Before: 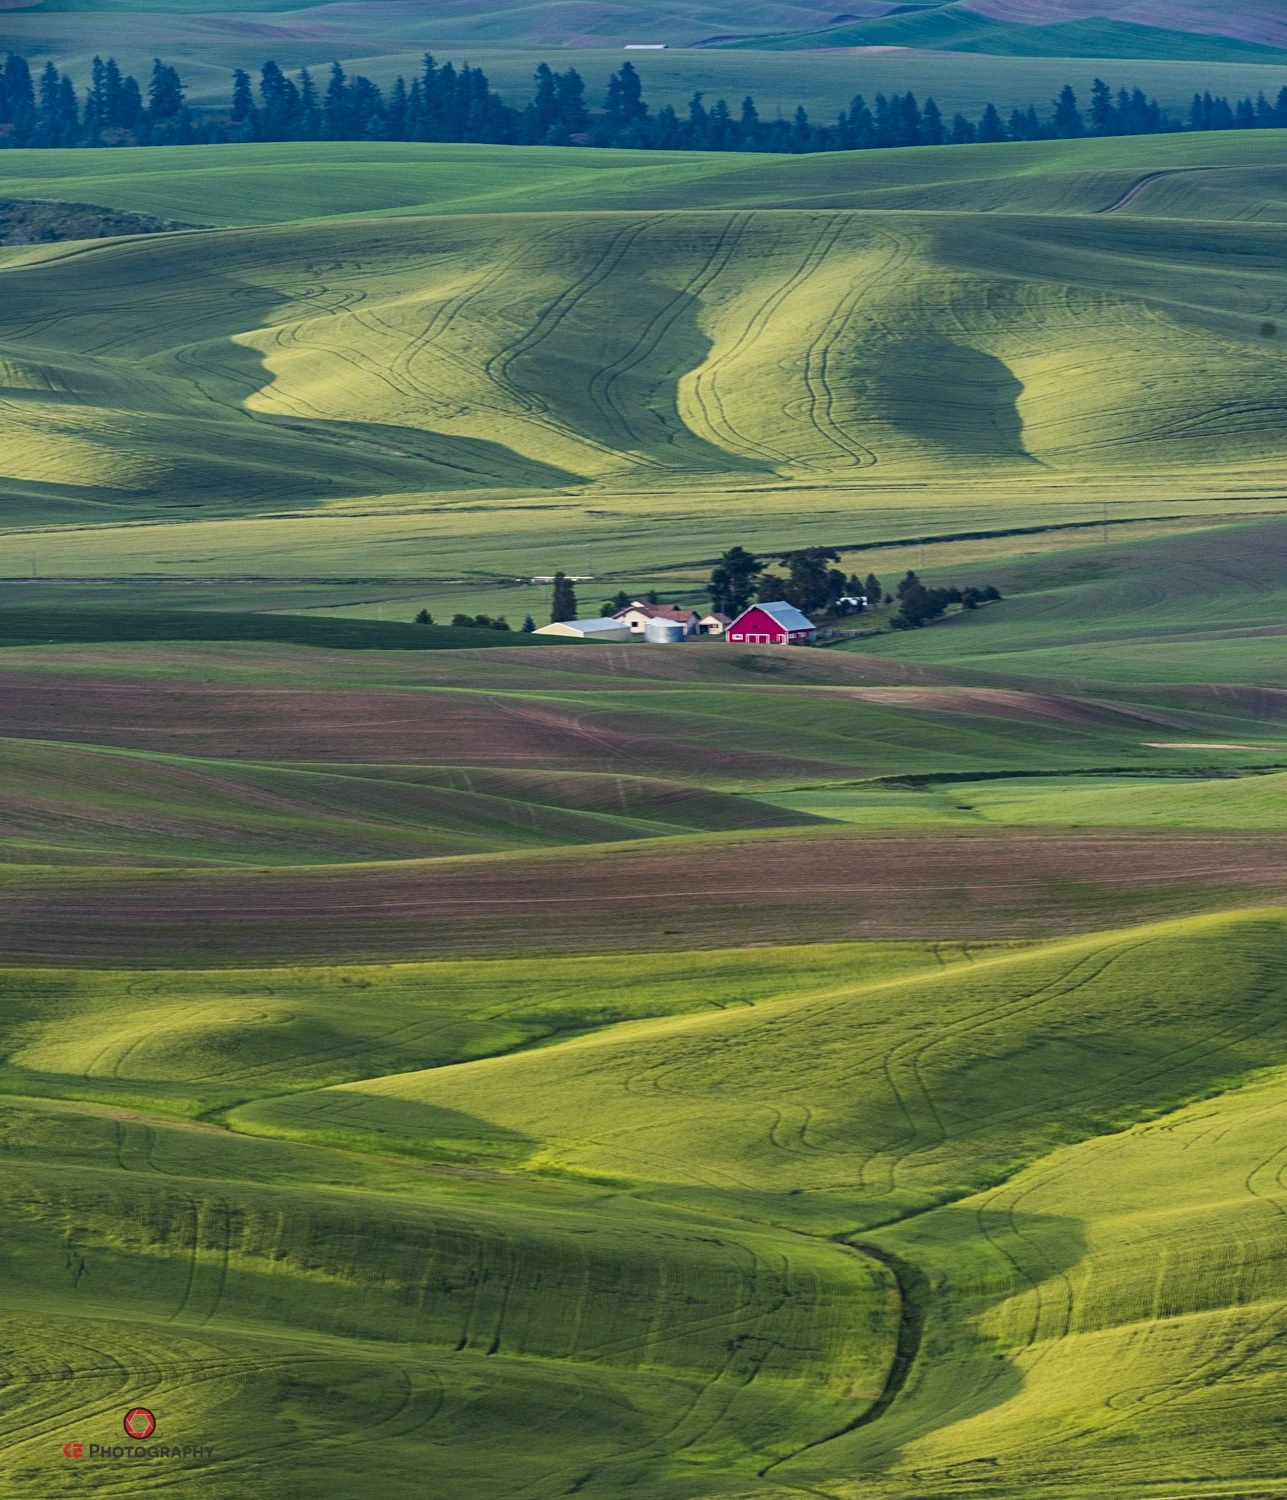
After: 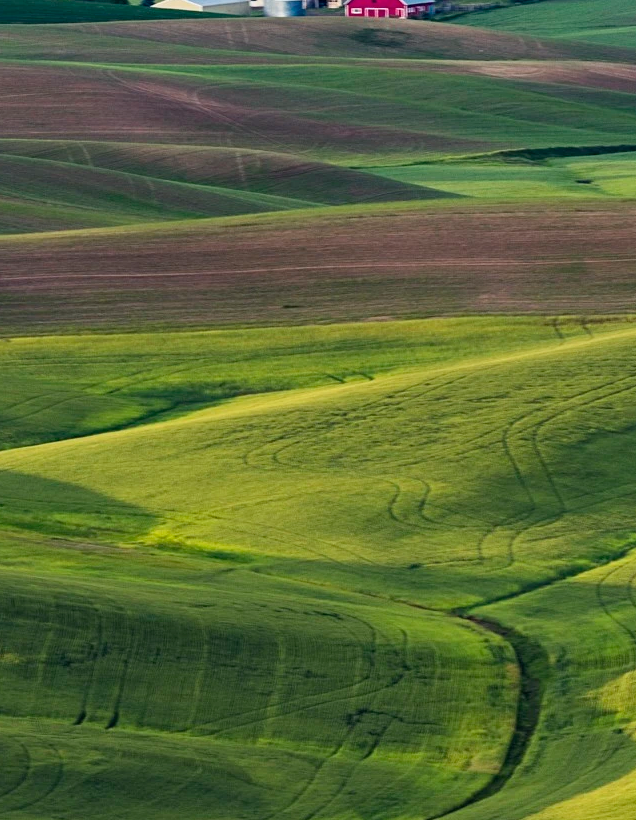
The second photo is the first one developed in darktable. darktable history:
crop: left 29.672%, top 41.786%, right 20.851%, bottom 3.487%
shadows and highlights: shadows 24.5, highlights -78.15, soften with gaussian
